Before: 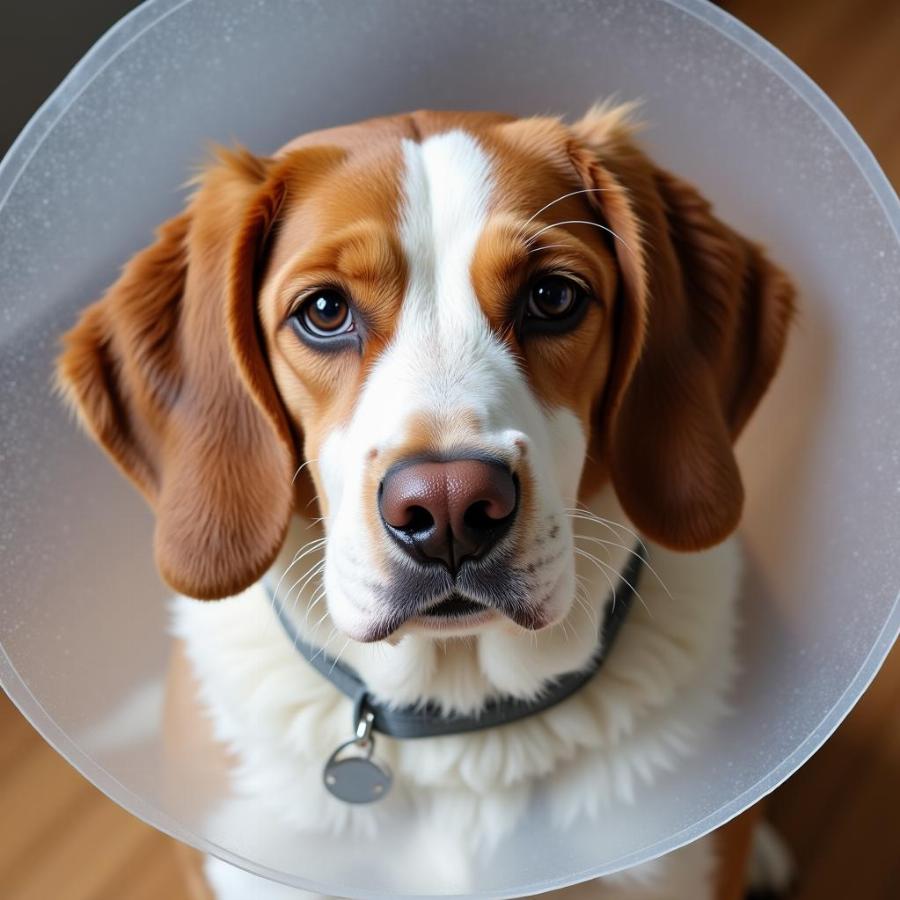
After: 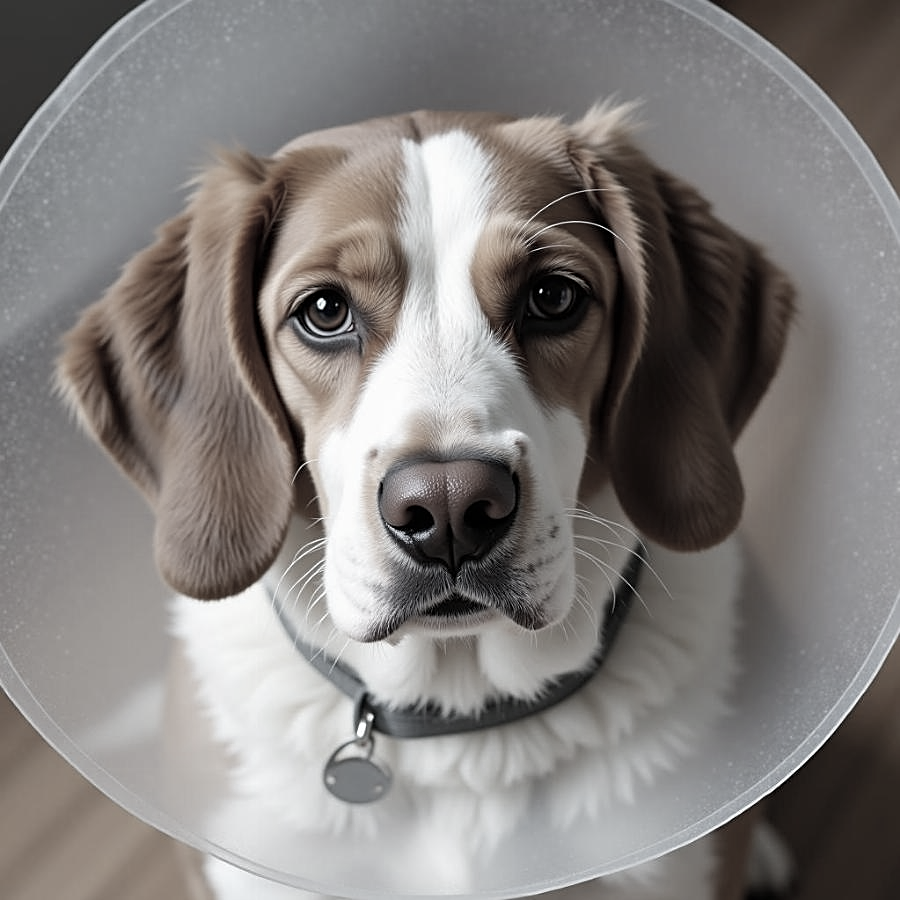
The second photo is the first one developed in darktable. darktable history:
color correction: highlights b* 0.063, saturation 0.237
sharpen: on, module defaults
